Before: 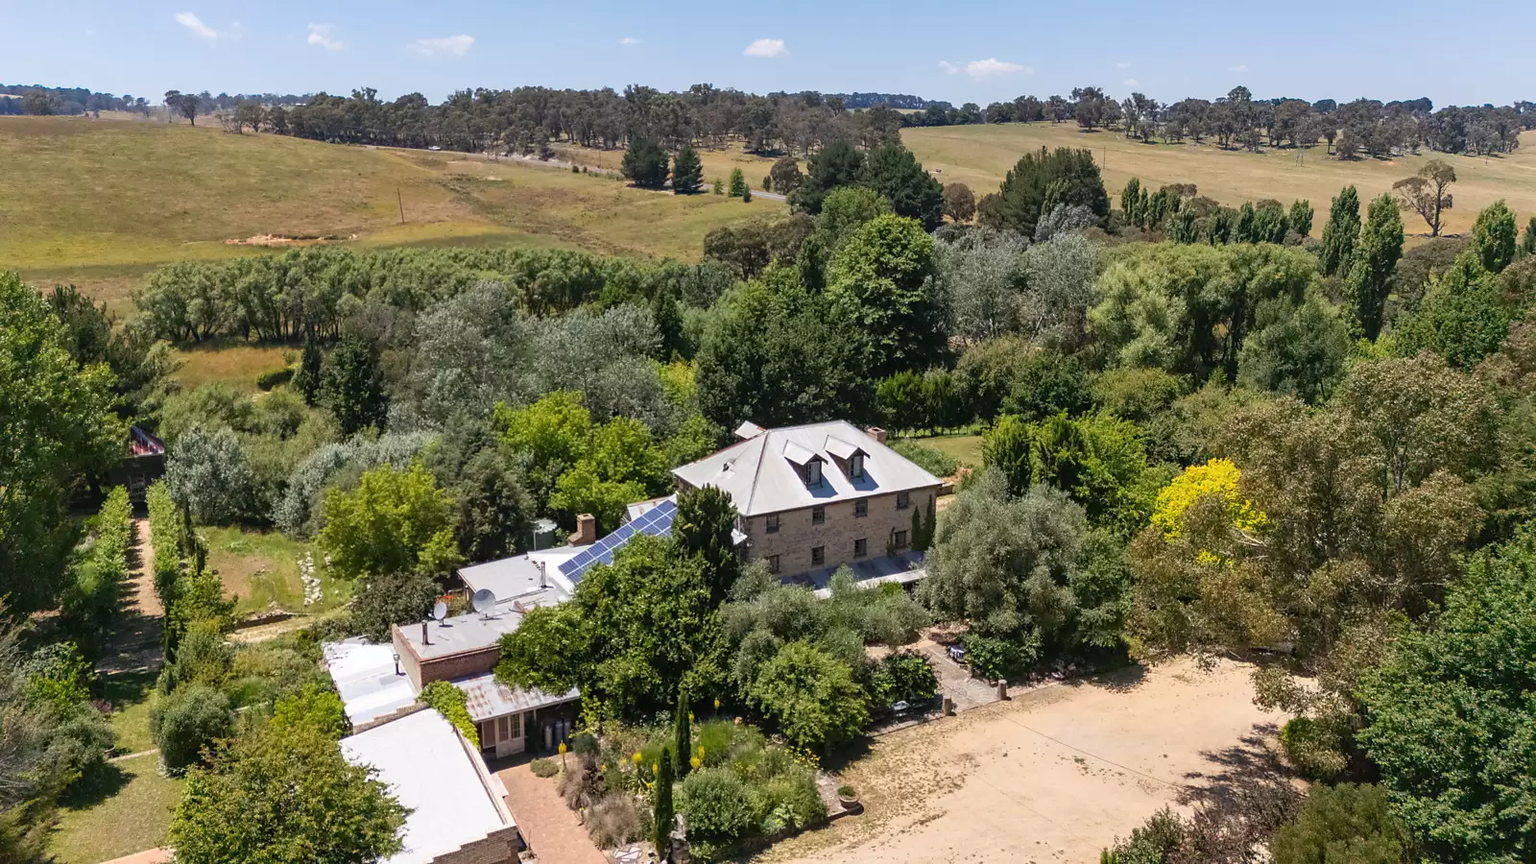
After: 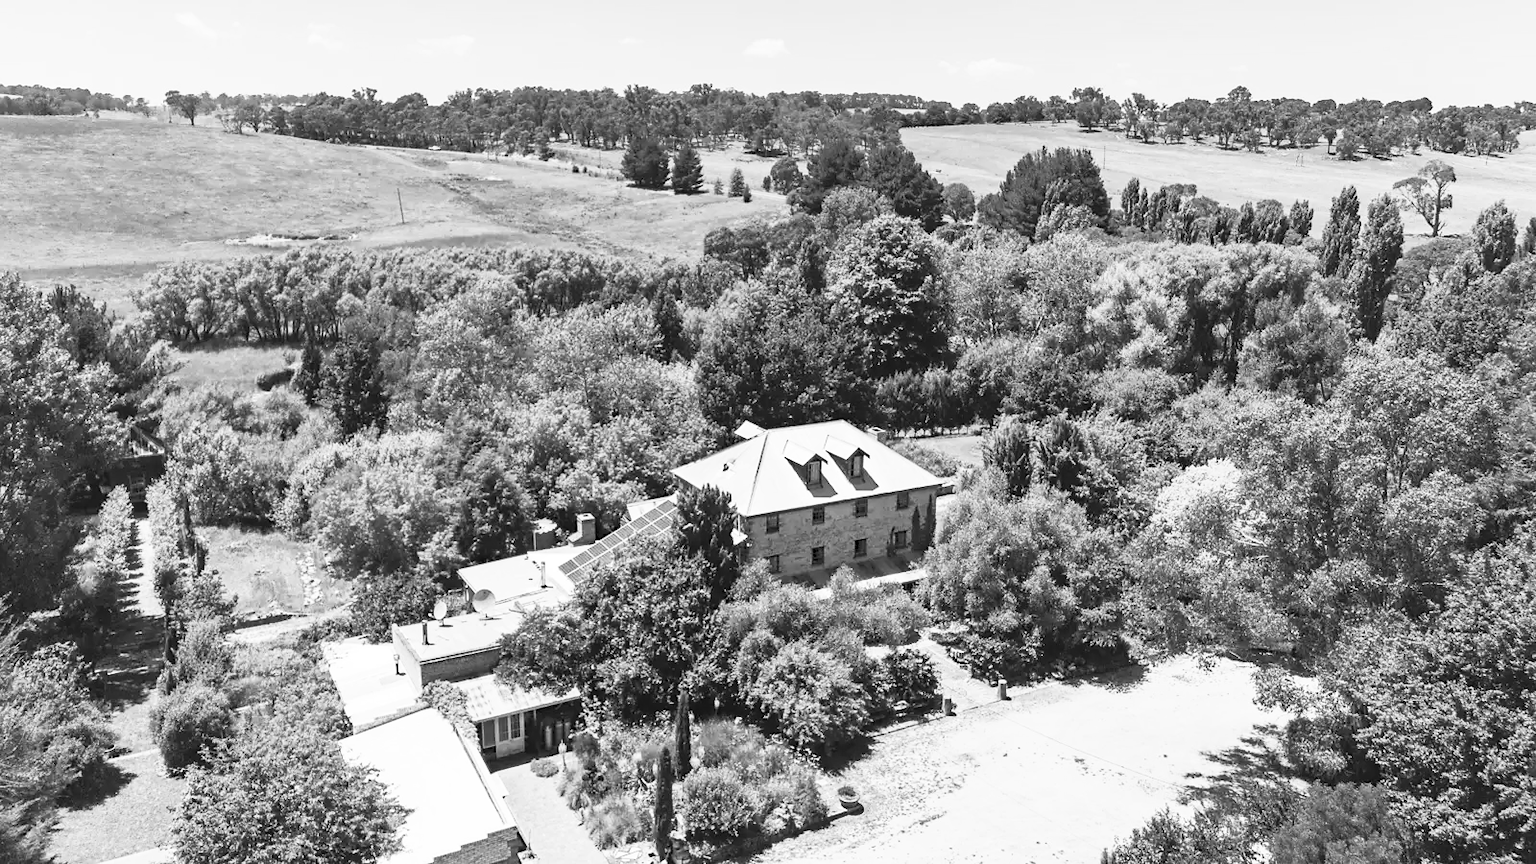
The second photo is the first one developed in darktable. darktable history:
haze removal: compatibility mode true, adaptive false
contrast brightness saturation: contrast 0.43, brightness 0.56, saturation -0.19
monochrome: on, module defaults
